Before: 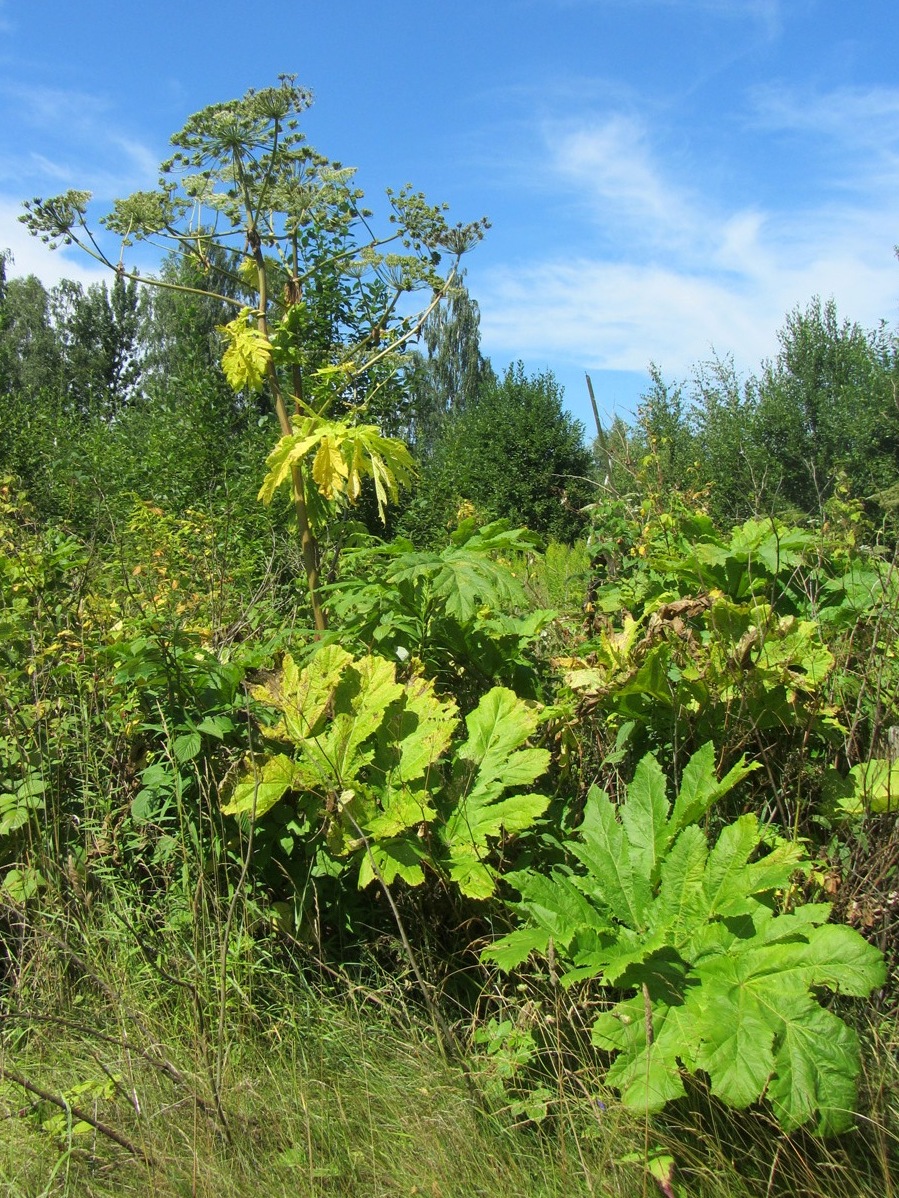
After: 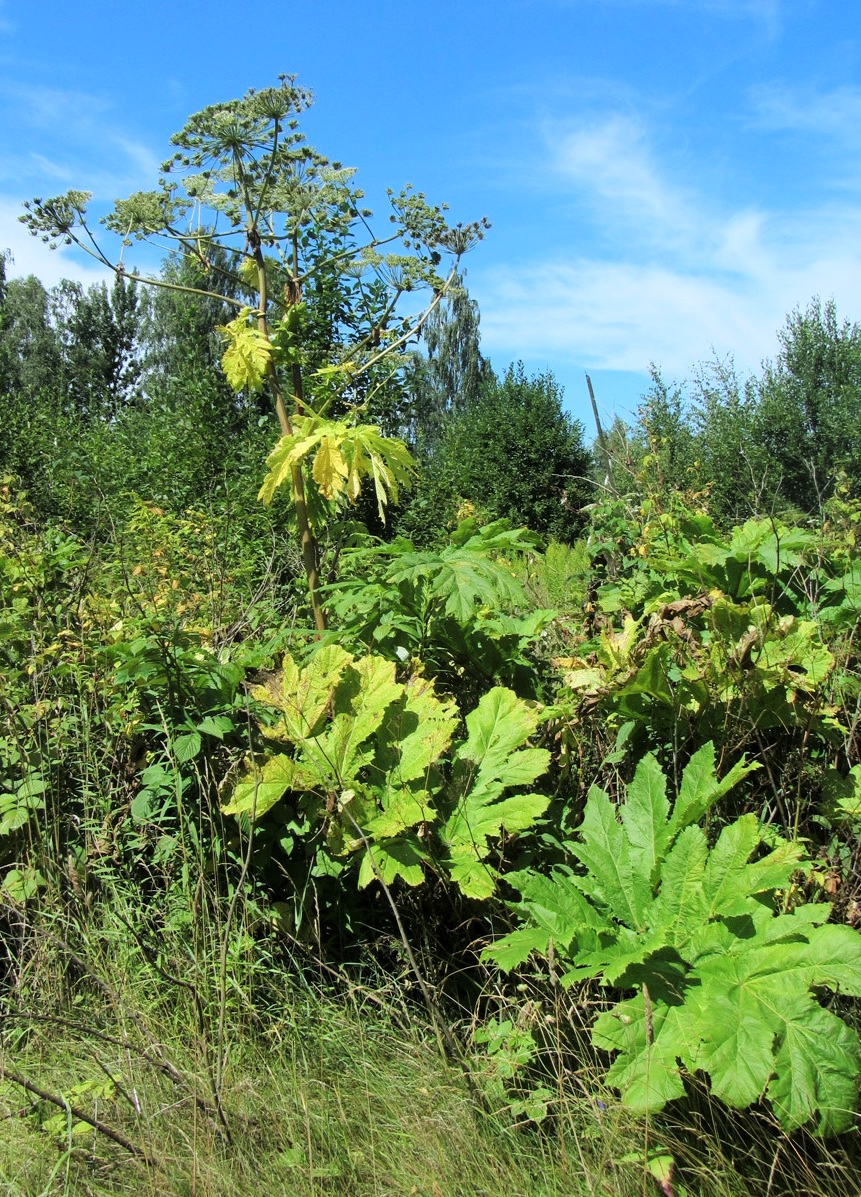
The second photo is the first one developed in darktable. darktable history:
color correction: highlights a* -0.772, highlights b* -8.92
tone curve: curves: ch0 [(0.029, 0) (0.134, 0.063) (0.249, 0.198) (0.378, 0.365) (0.499, 0.529) (1, 1)], color space Lab, linked channels, preserve colors none
crop: right 4.126%, bottom 0.031%
